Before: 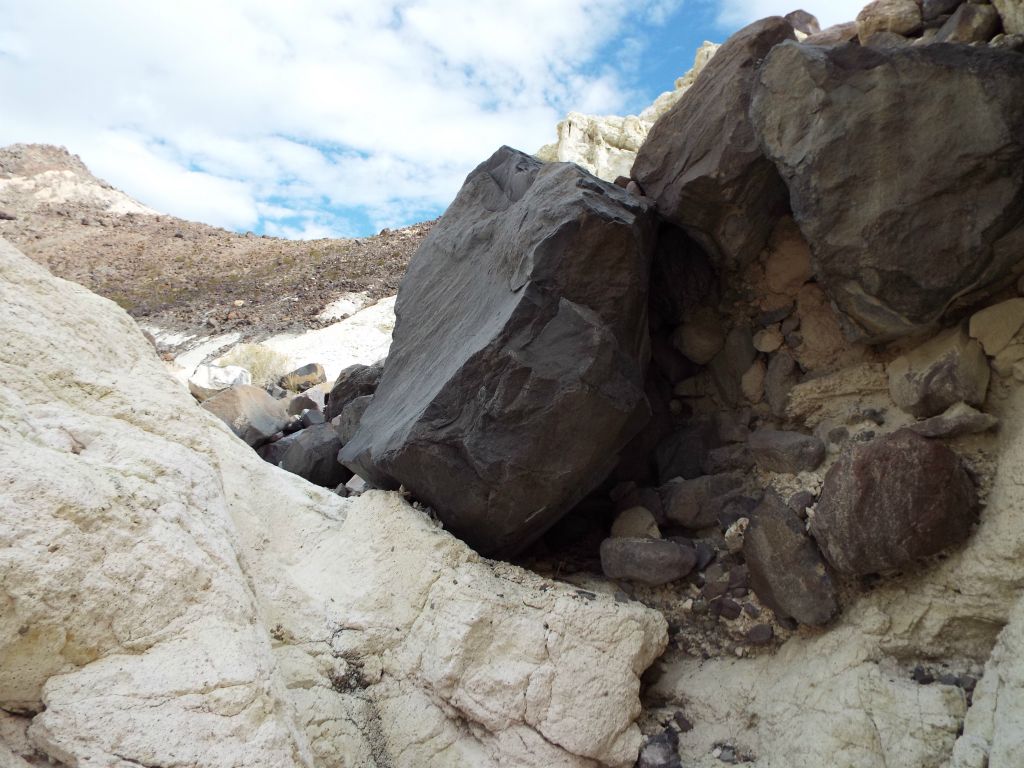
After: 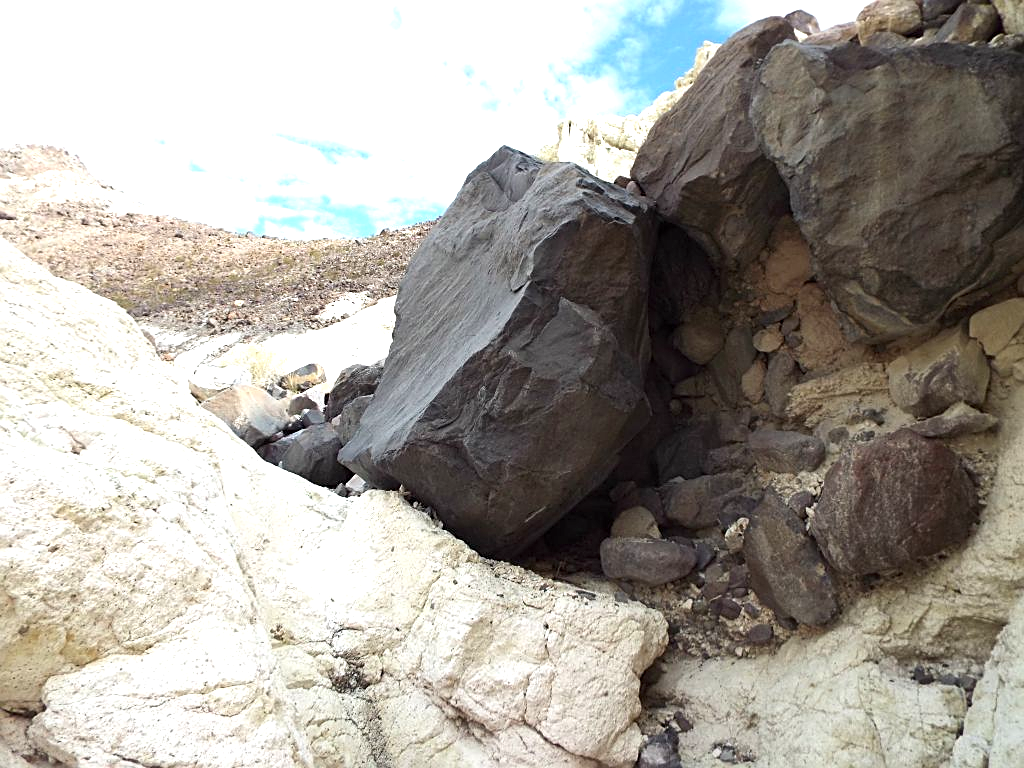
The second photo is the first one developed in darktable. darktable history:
exposure: exposure 0.785 EV, compensate highlight preservation false
sharpen: on, module defaults
